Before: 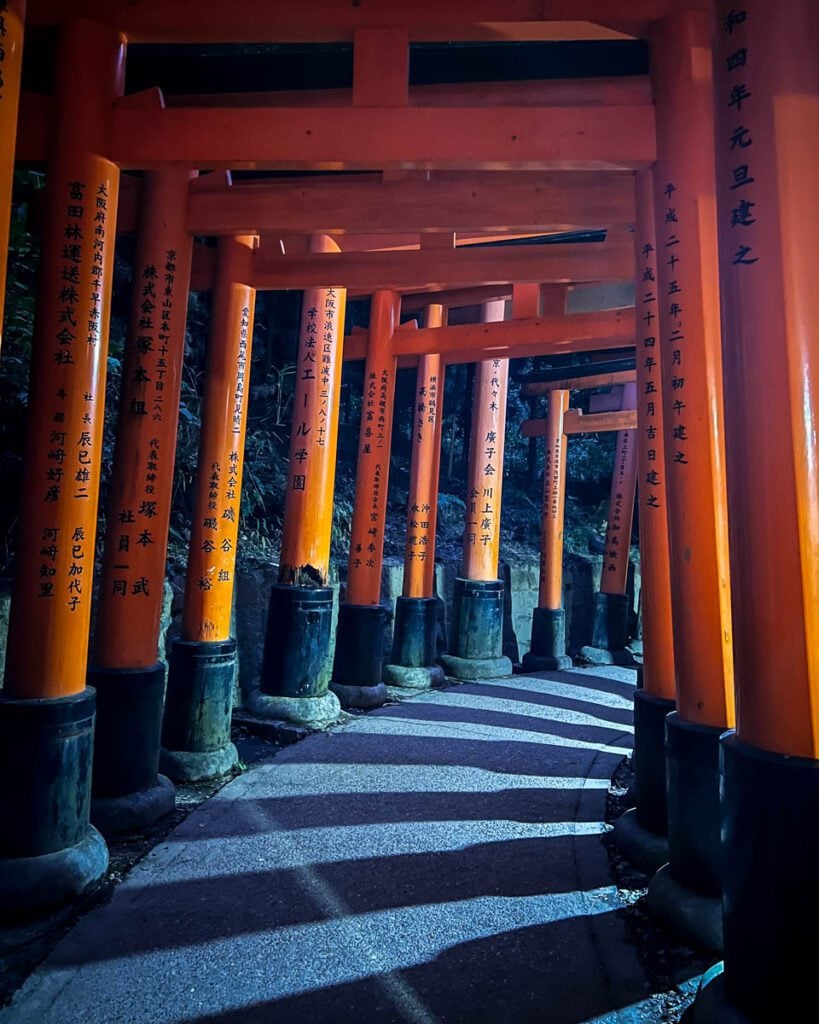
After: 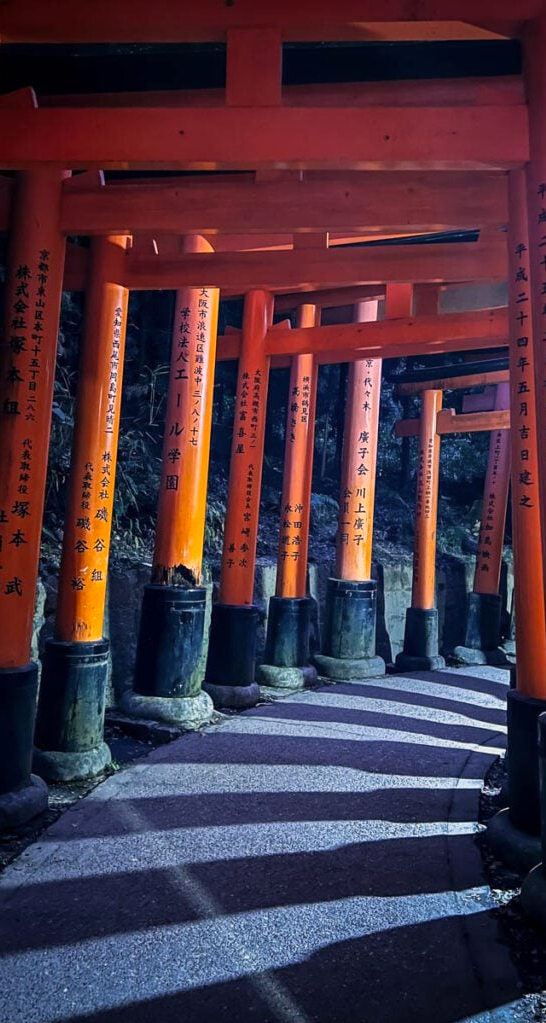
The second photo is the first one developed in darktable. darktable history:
color correction: highlights a* 12.23, highlights b* 5.41
crop and rotate: left 15.546%, right 17.787%
